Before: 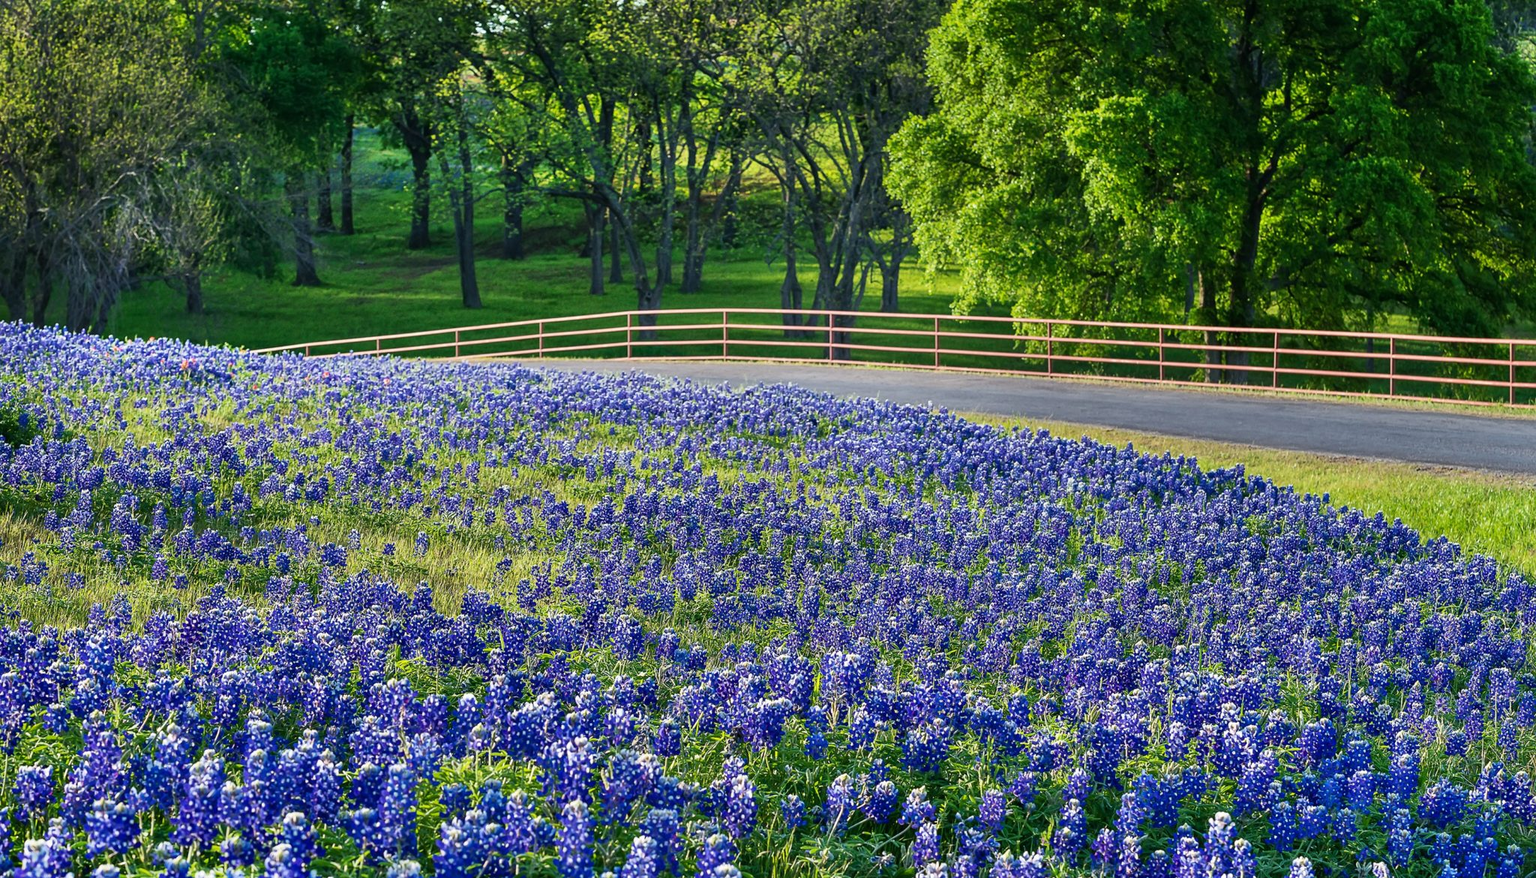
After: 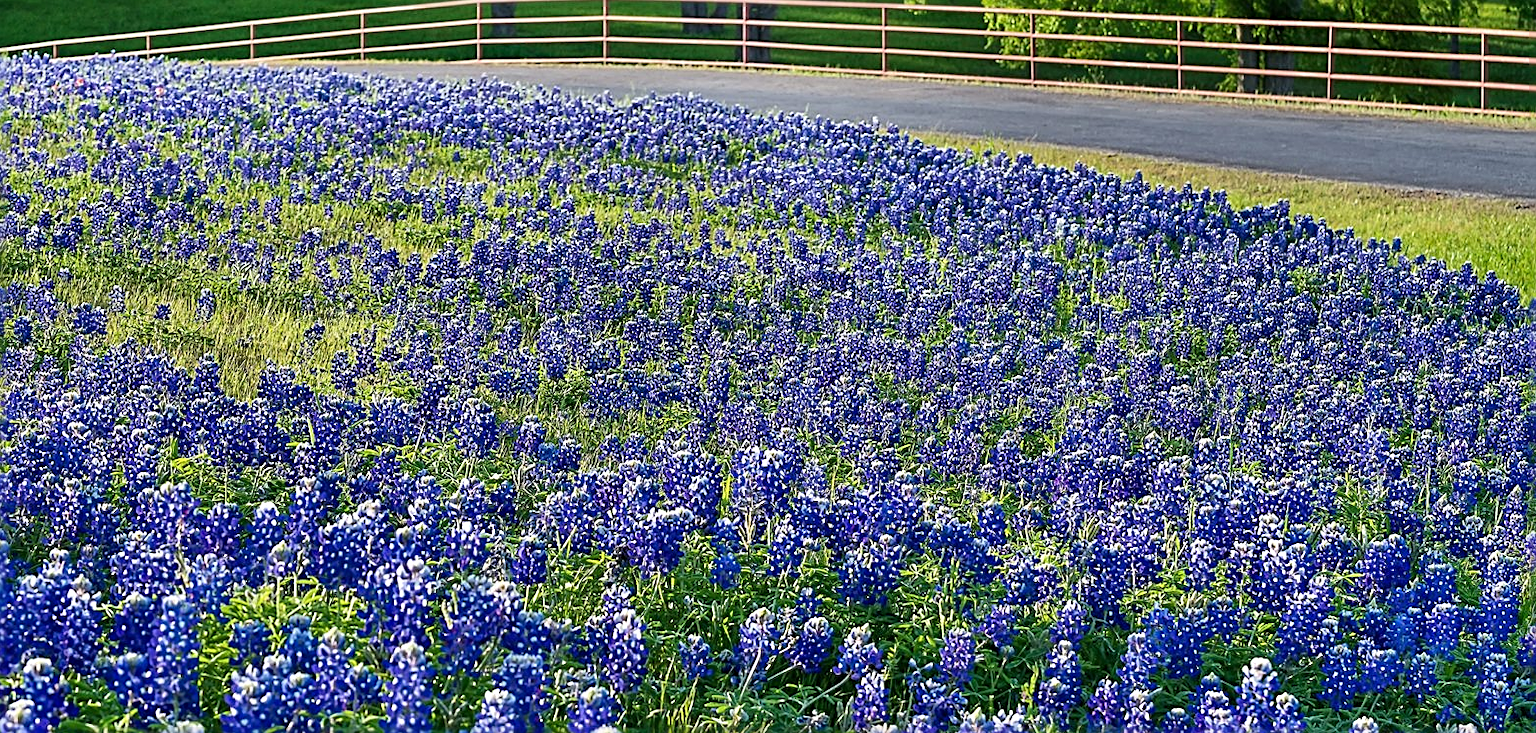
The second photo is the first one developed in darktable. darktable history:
crop and rotate: left 17.301%, top 35.612%, right 6.736%, bottom 0.863%
sharpen: radius 2.537, amount 0.628
